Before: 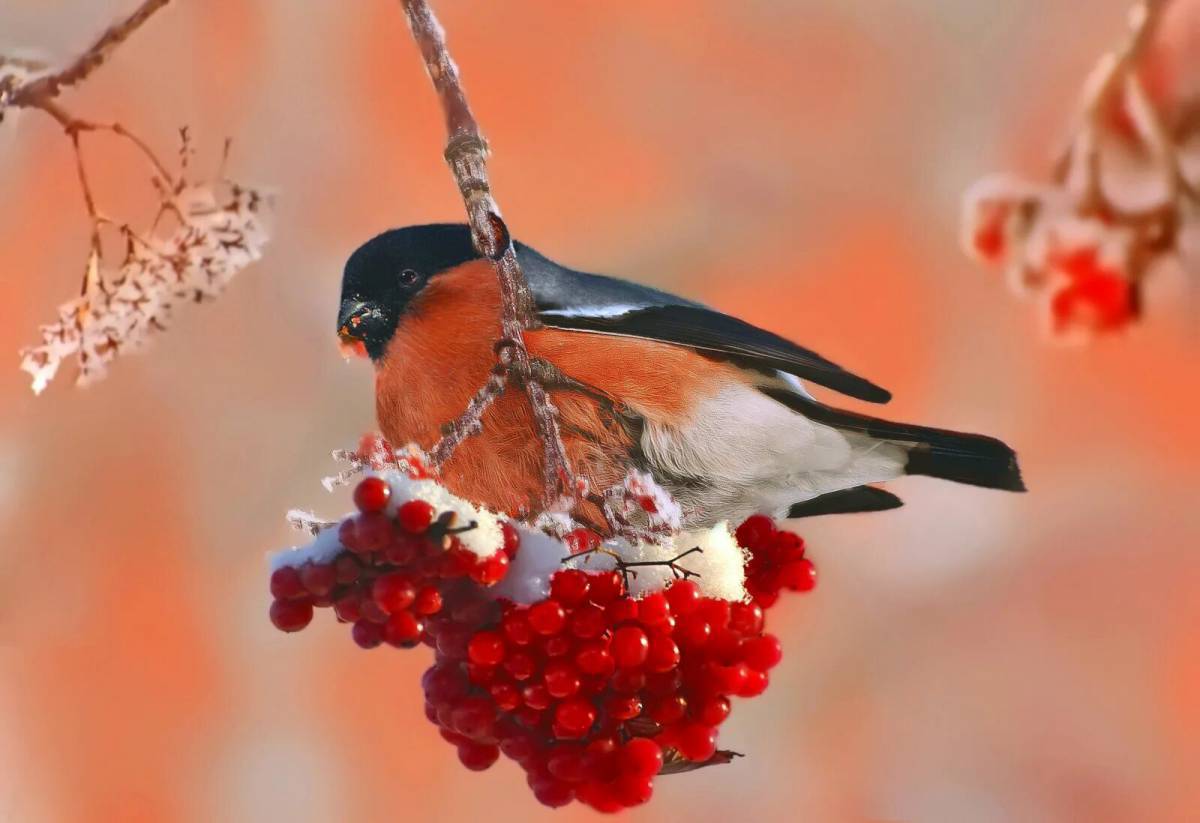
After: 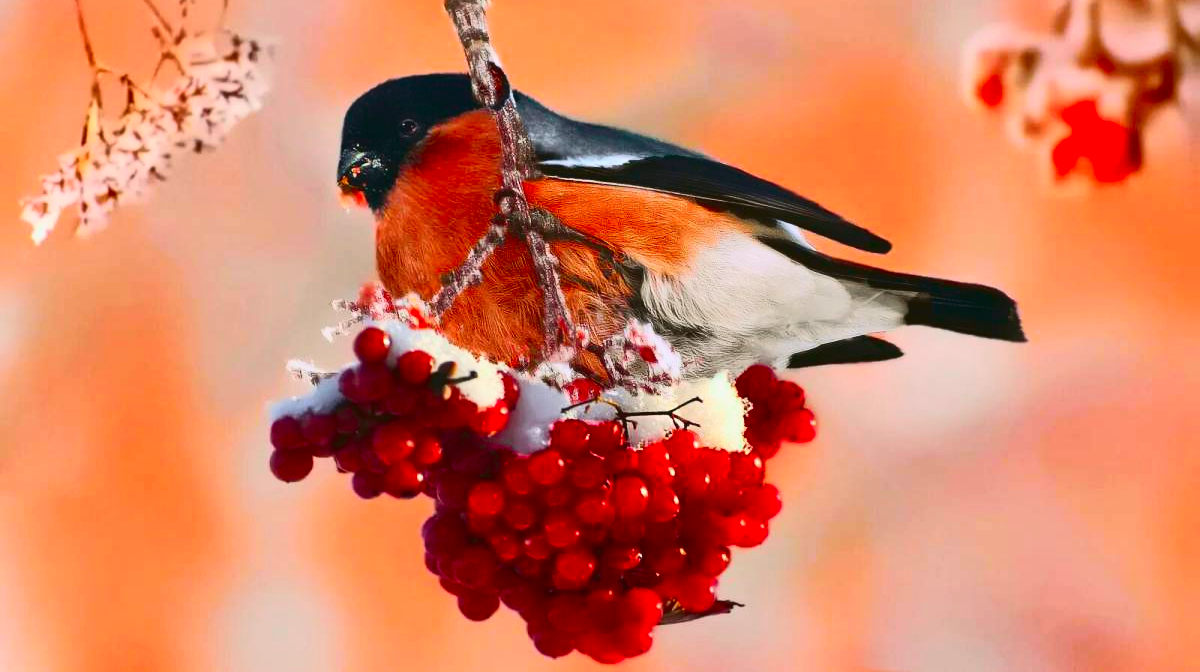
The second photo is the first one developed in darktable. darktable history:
tone curve: curves: ch0 [(0, 0.023) (0.132, 0.075) (0.251, 0.186) (0.463, 0.461) (0.662, 0.757) (0.854, 0.909) (1, 0.973)]; ch1 [(0, 0) (0.447, 0.411) (0.483, 0.469) (0.498, 0.496) (0.518, 0.514) (0.561, 0.579) (0.604, 0.645) (0.669, 0.73) (0.819, 0.93) (1, 1)]; ch2 [(0, 0) (0.307, 0.315) (0.425, 0.438) (0.483, 0.477) (0.503, 0.503) (0.526, 0.534) (0.567, 0.569) (0.617, 0.674) (0.703, 0.797) (0.985, 0.966)], color space Lab, independent channels
crop and rotate: top 18.3%
contrast brightness saturation: contrast 0.083, saturation 0.017
